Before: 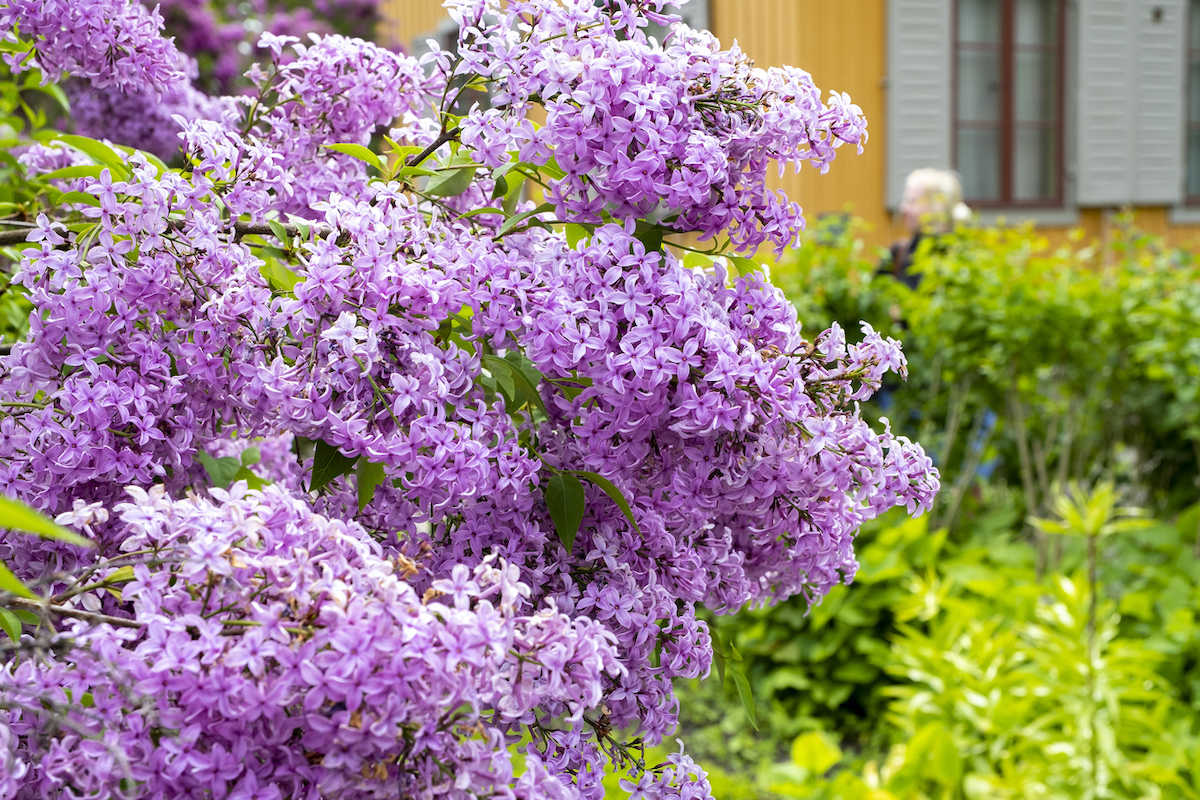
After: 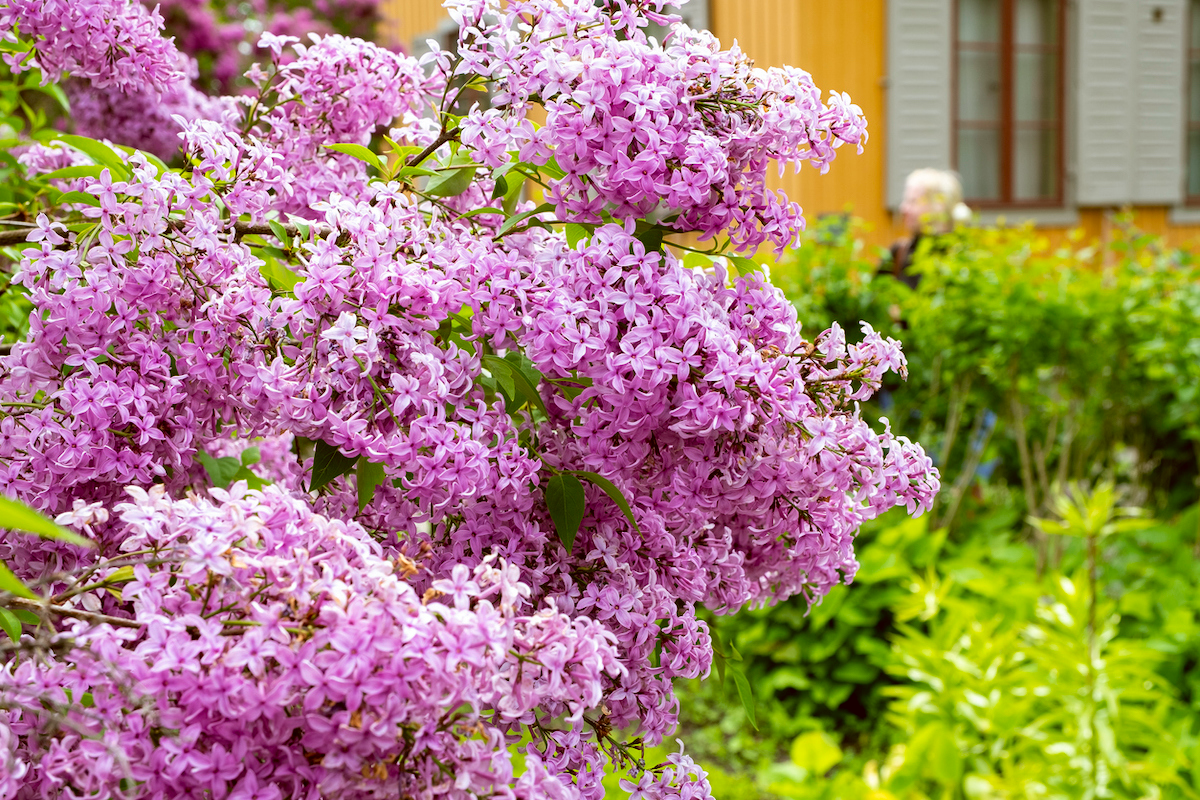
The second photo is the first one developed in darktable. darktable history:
color correction: highlights a* -0.611, highlights b* 0.155, shadows a* 4.9, shadows b* 20.46
